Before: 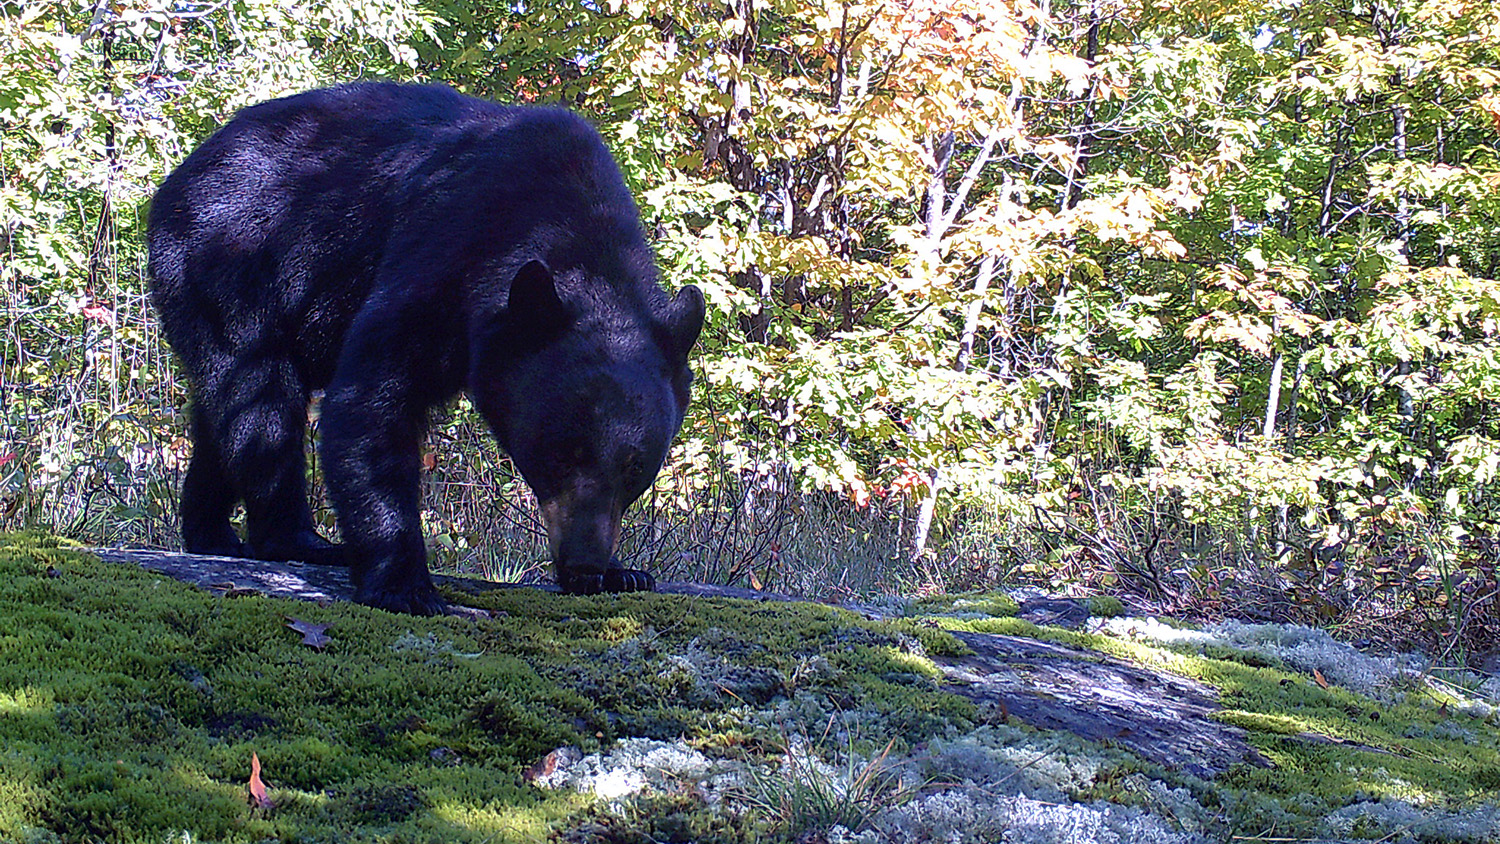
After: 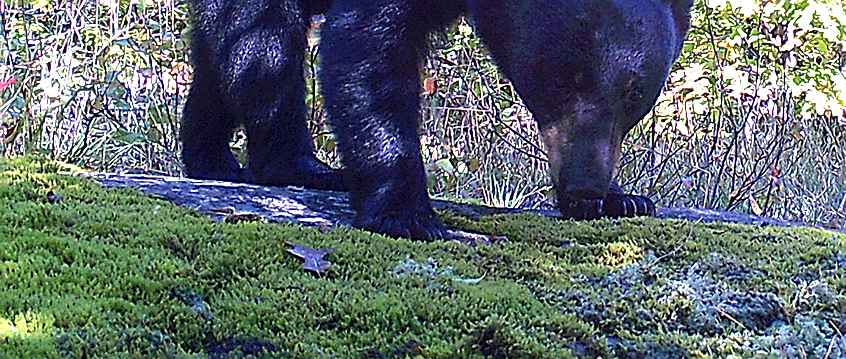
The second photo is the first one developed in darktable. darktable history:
tone equalizer: -7 EV 0.18 EV, -6 EV 0.12 EV, -5 EV 0.08 EV, -4 EV 0.04 EV, -2 EV -0.02 EV, -1 EV -0.04 EV, +0 EV -0.06 EV, luminance estimator HSV value / RGB max
crop: top 44.483%, right 43.593%, bottom 12.892%
sharpen: on, module defaults
exposure: exposure 1.15 EV, compensate highlight preservation false
